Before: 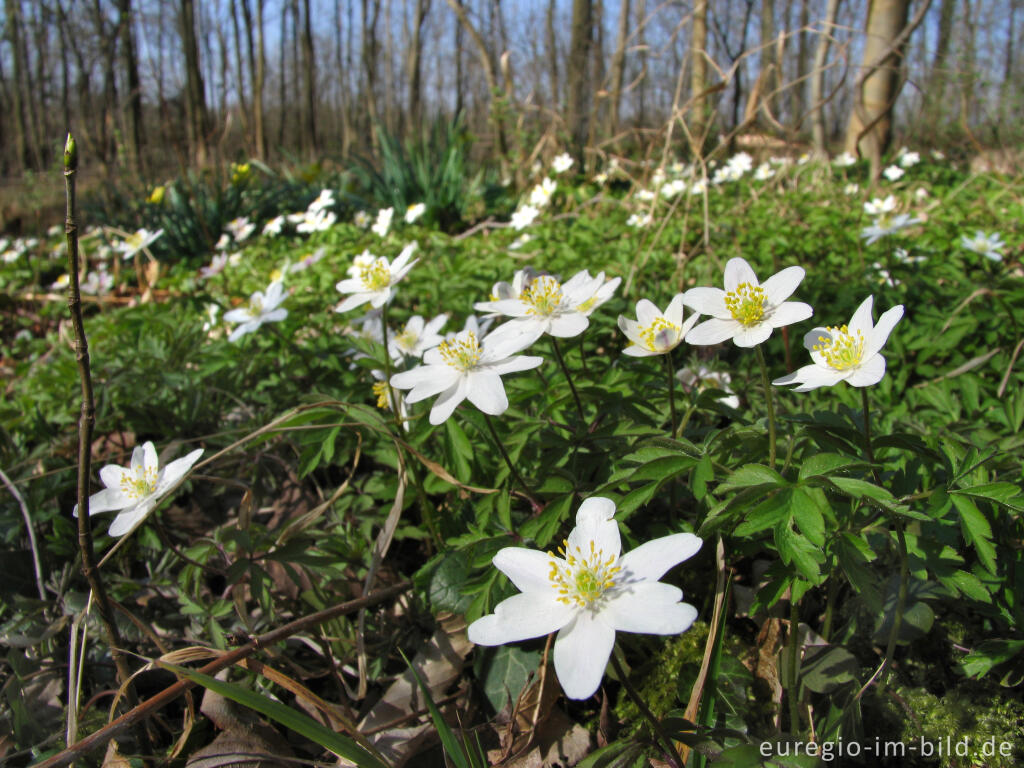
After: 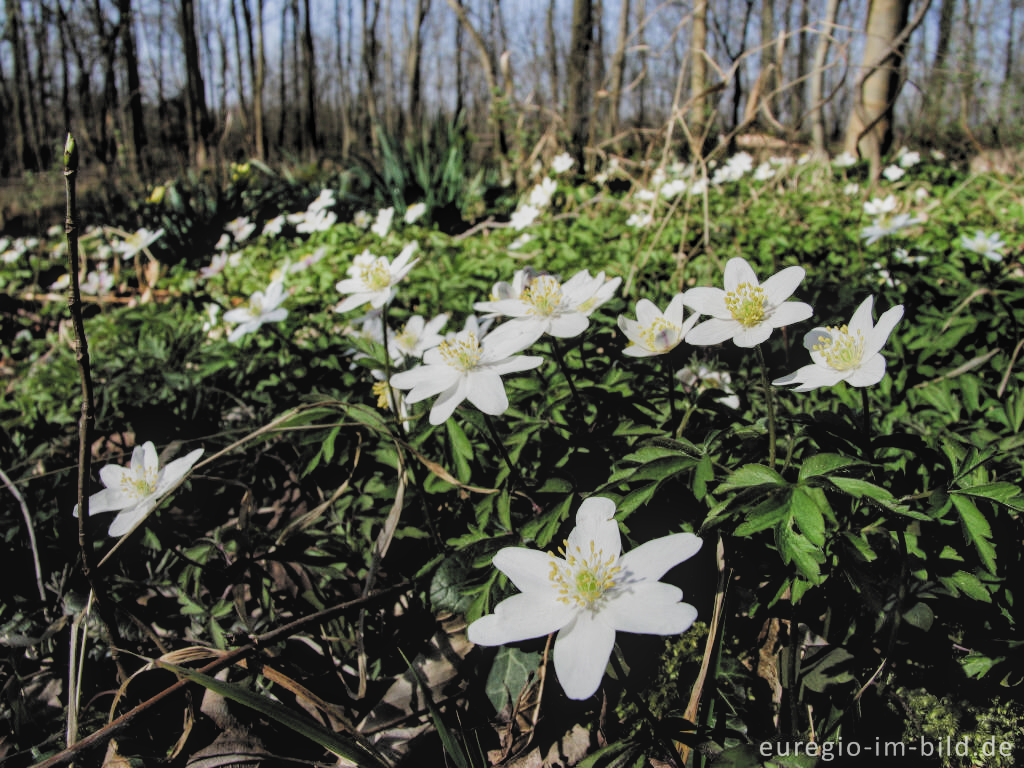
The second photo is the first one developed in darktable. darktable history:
contrast brightness saturation: contrast -0.094, saturation -0.096
tone equalizer: -8 EV -0.456 EV, -7 EV -0.428 EV, -6 EV -0.295 EV, -5 EV -0.19 EV, -3 EV 0.257 EV, -2 EV 0.312 EV, -1 EV 0.391 EV, +0 EV 0.44 EV, edges refinement/feathering 500, mask exposure compensation -1.57 EV, preserve details guided filter
filmic rgb: black relative exposure -3.43 EV, white relative exposure 3.45 EV, hardness 2.36, contrast 1.102, preserve chrominance RGB euclidean norm, color science v5 (2021), iterations of high-quality reconstruction 0, contrast in shadows safe, contrast in highlights safe
local contrast: on, module defaults
